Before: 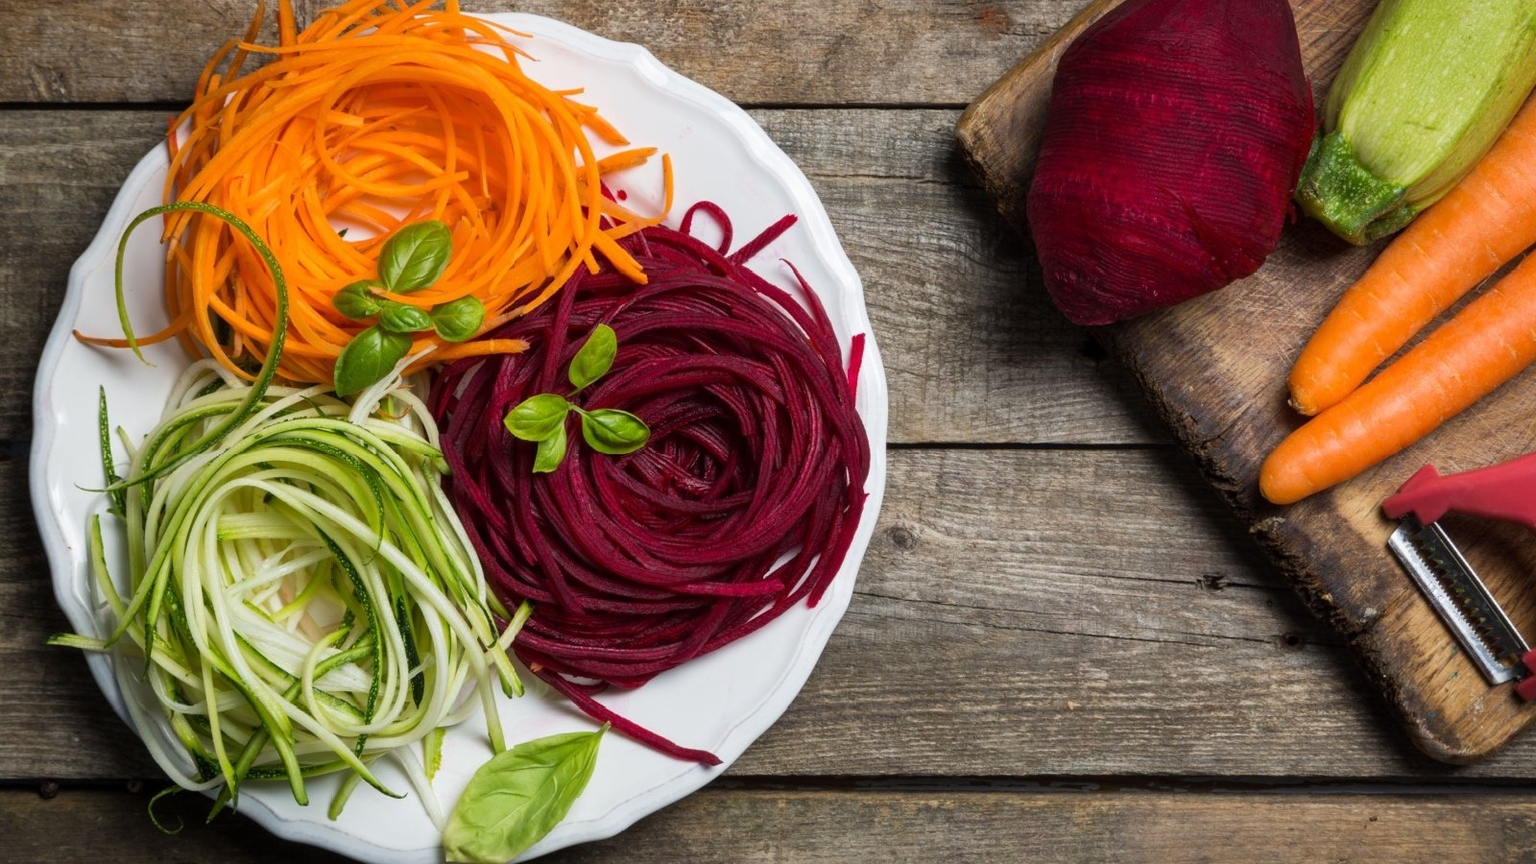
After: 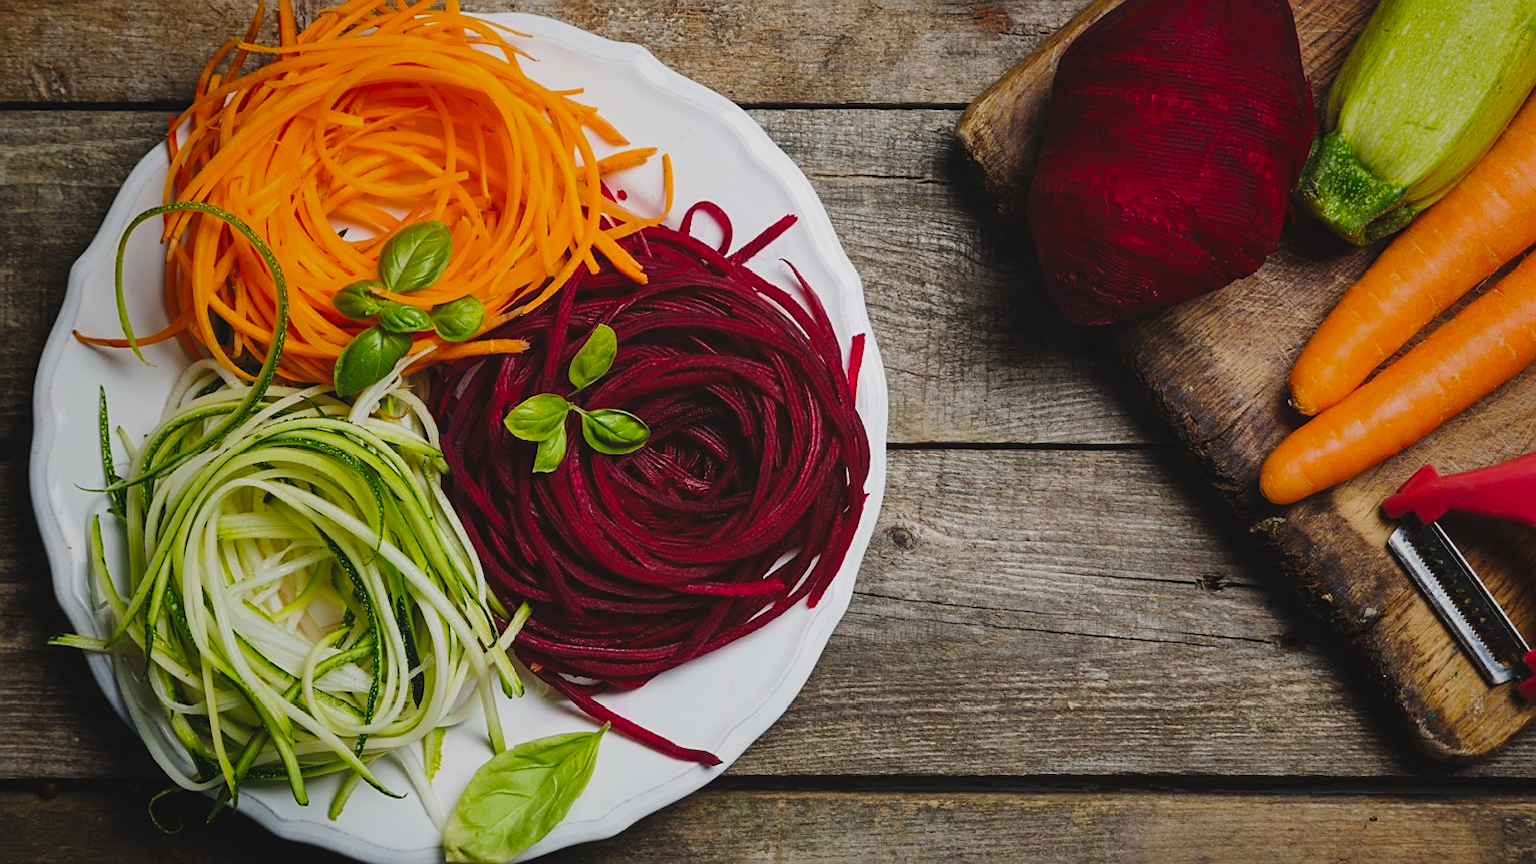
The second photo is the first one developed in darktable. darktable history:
vignetting: fall-off start 15.98%, fall-off radius 101.16%, brightness -0.251, saturation 0.138, width/height ratio 0.711
sharpen: on, module defaults
exposure: black level correction -0.016, exposure -1.027 EV, compensate exposure bias true, compensate highlight preservation false
base curve: curves: ch0 [(0, 0) (0.028, 0.03) (0.121, 0.232) (0.46, 0.748) (0.859, 0.968) (1, 1)], preserve colors none
